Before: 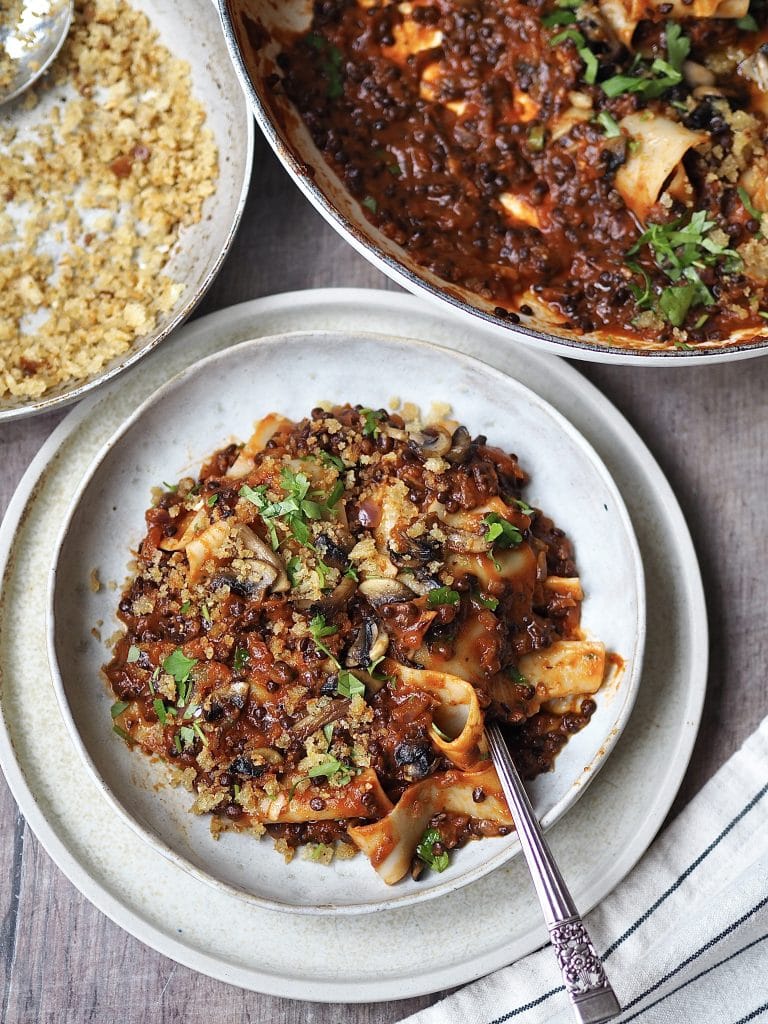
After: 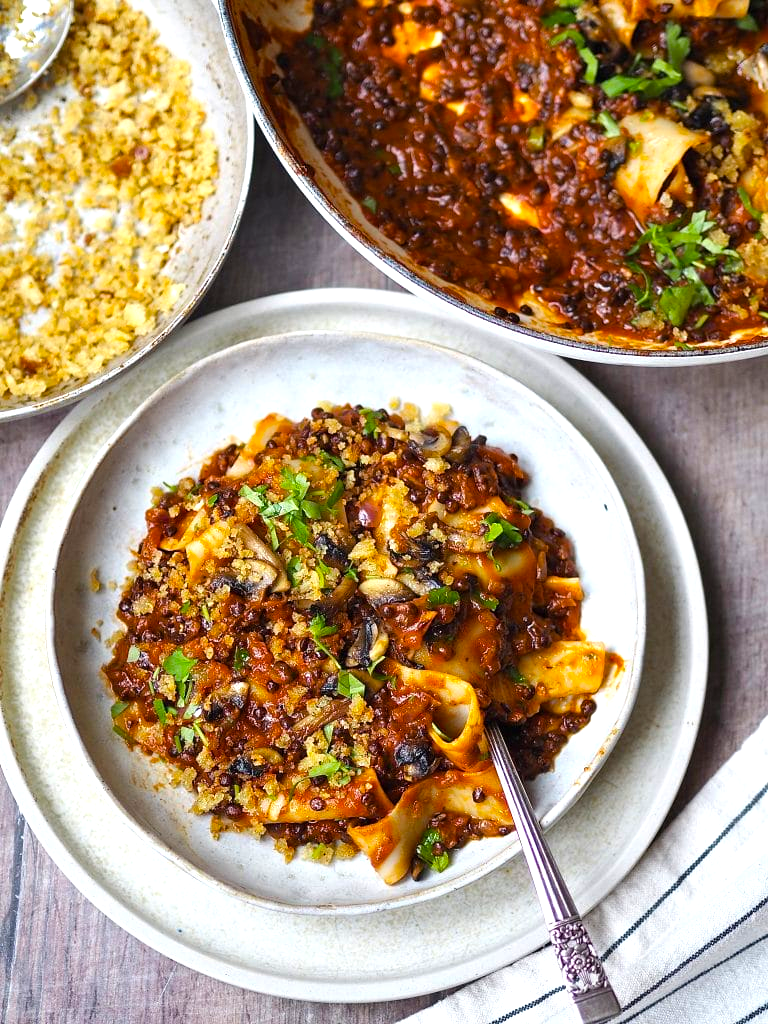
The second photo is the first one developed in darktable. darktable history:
exposure: exposure 0.376 EV, compensate highlight preservation false
color balance rgb: linear chroma grading › global chroma 15%, perceptual saturation grading › global saturation 30%
